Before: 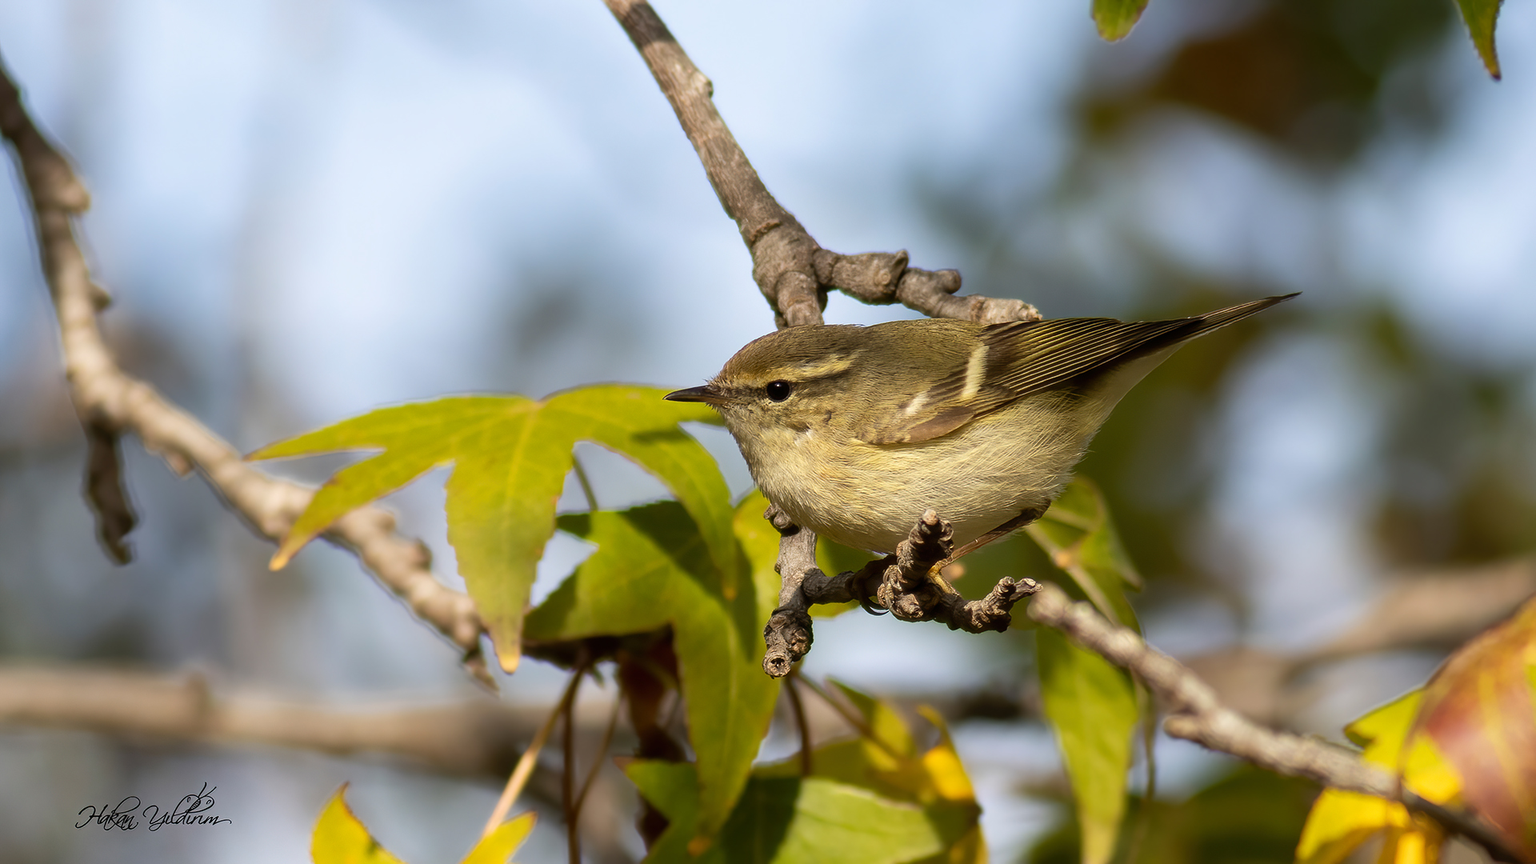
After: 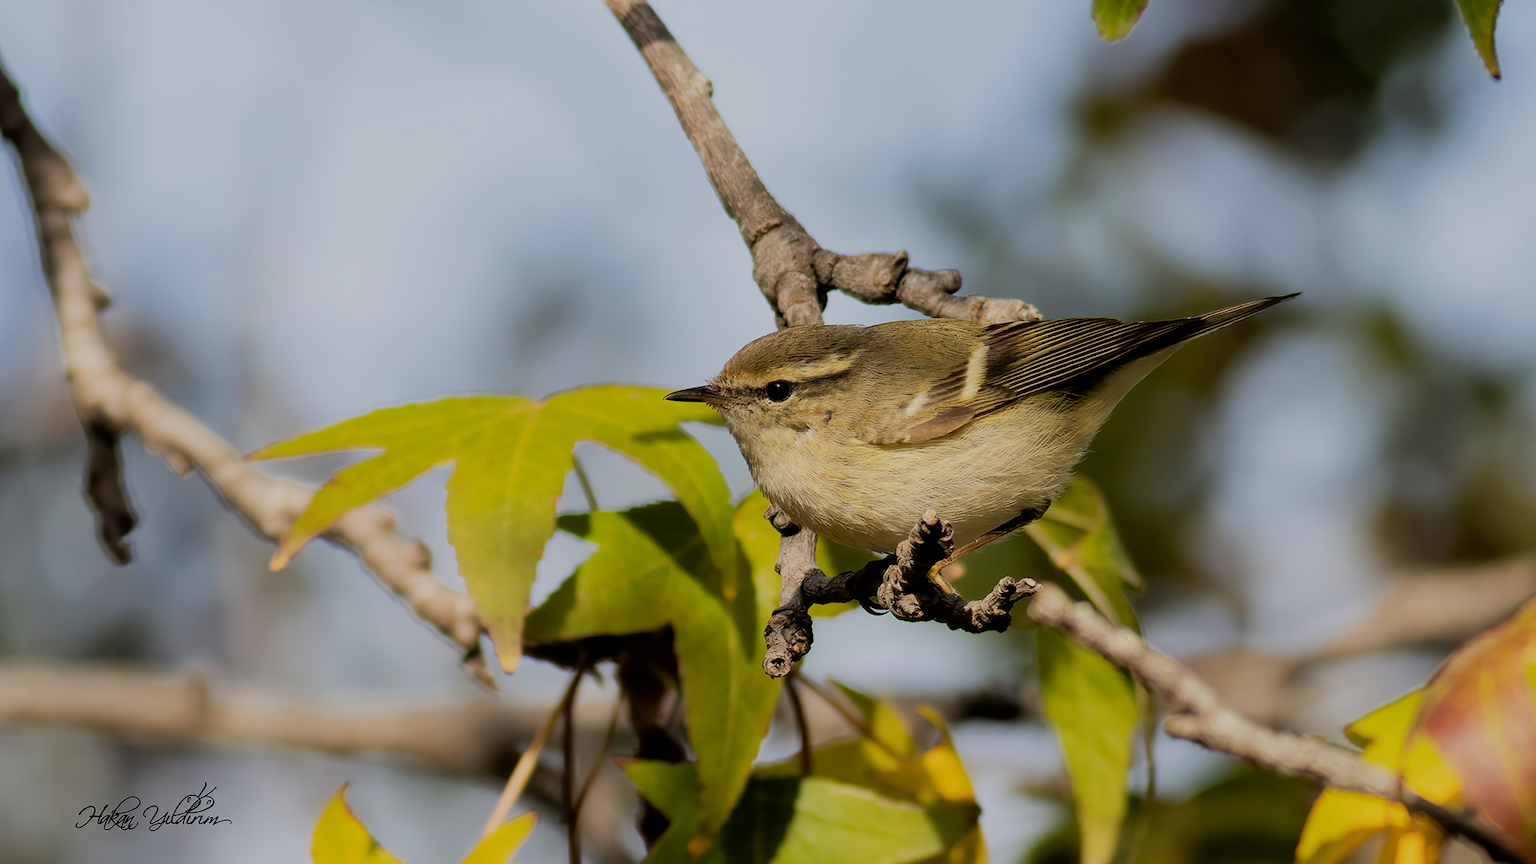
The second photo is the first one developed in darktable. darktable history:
filmic rgb: black relative exposure -6.18 EV, white relative exposure 6.97 EV, threshold 5.97 EV, hardness 2.25, iterations of high-quality reconstruction 0, enable highlight reconstruction true
